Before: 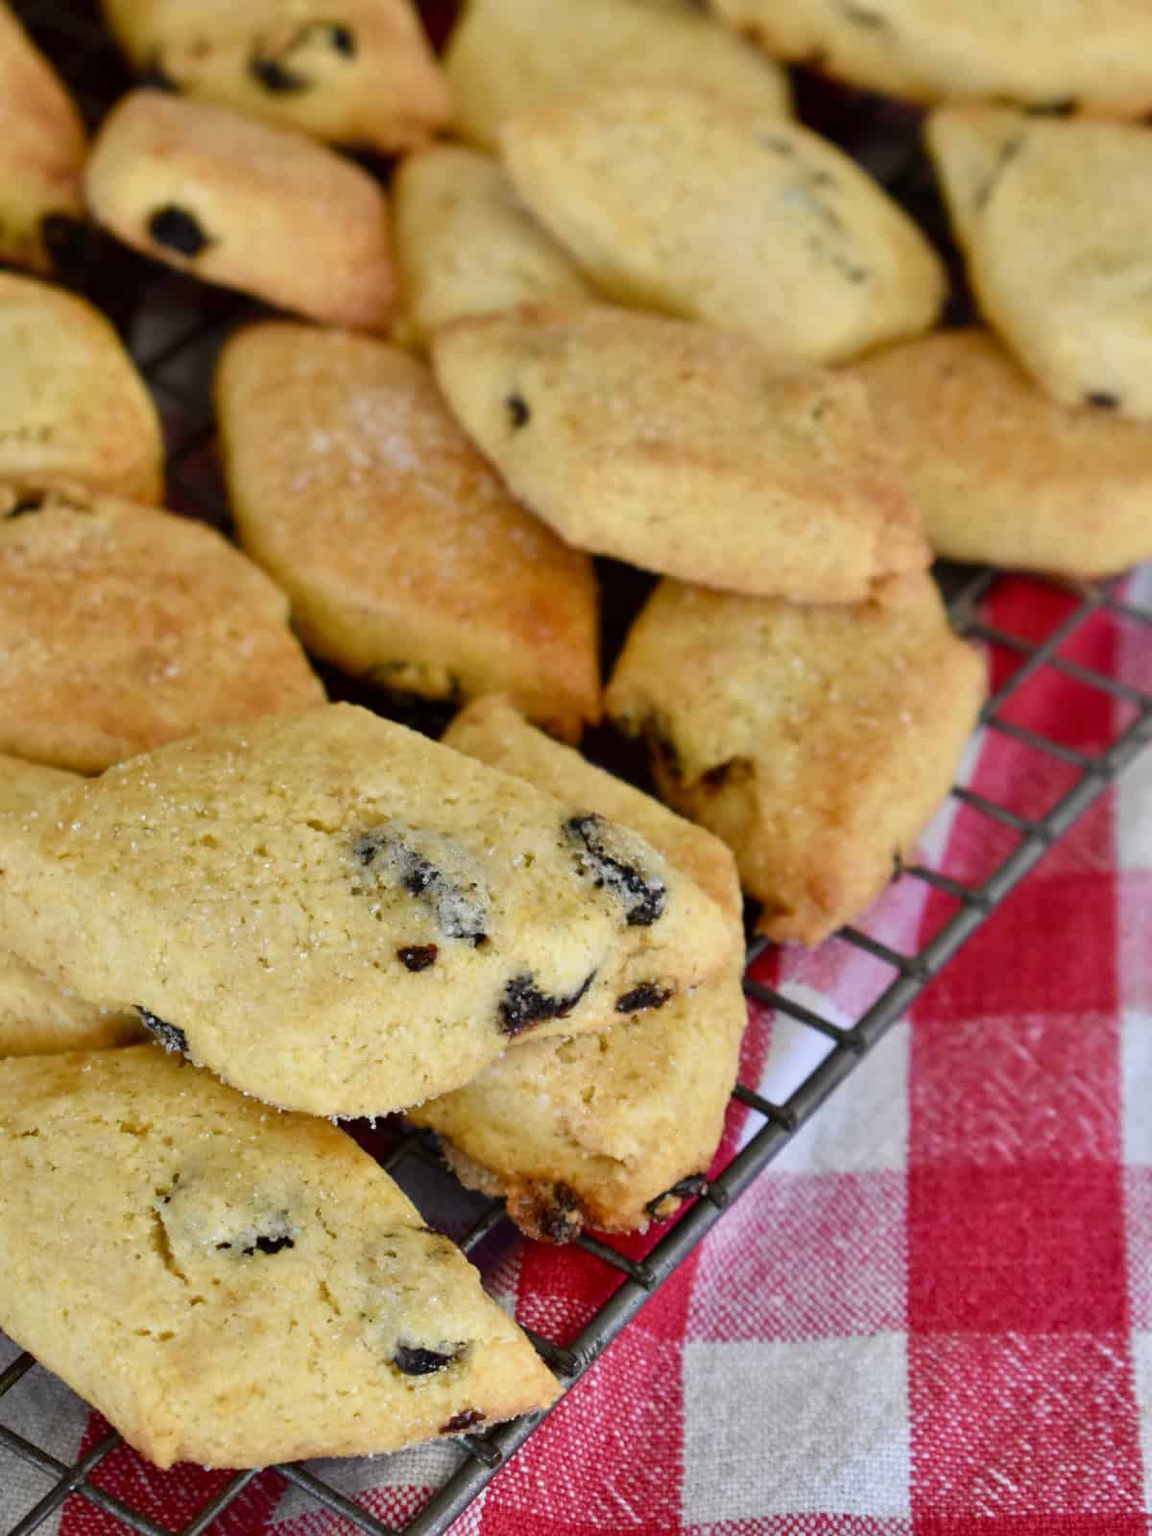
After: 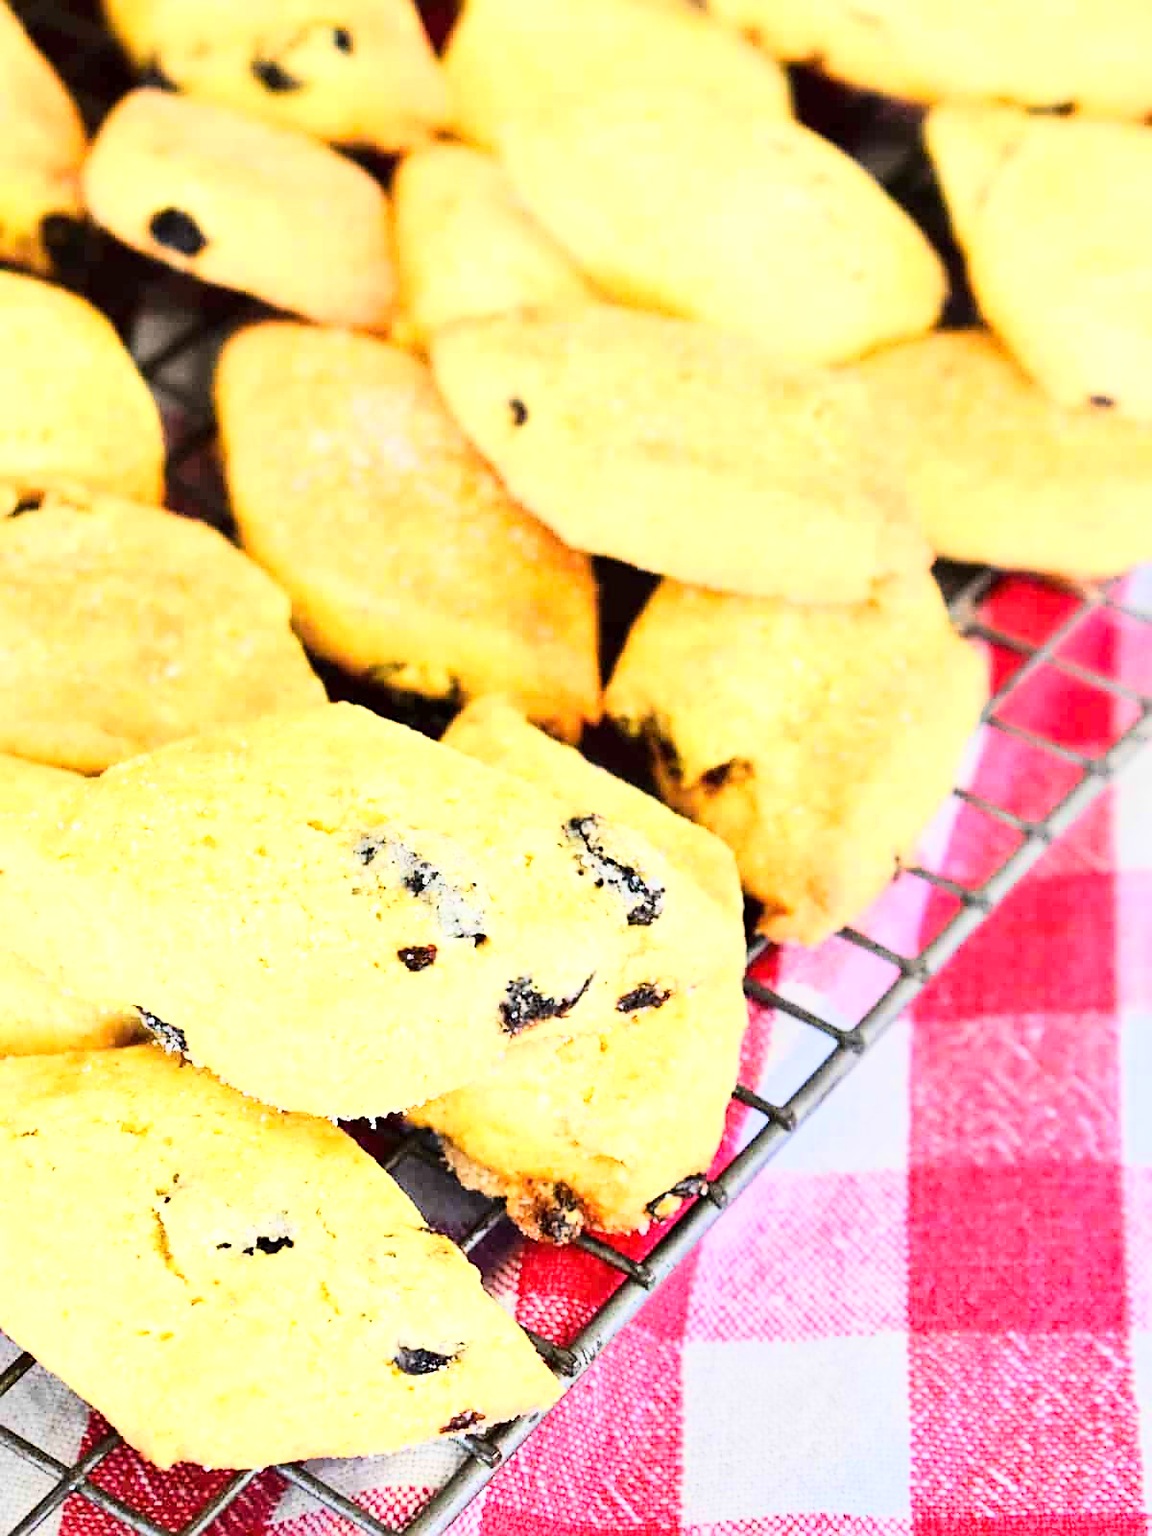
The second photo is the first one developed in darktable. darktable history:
sharpen: on, module defaults
exposure: exposure -0.072 EV
tone curve: curves: ch0 [(0, 0) (0.417, 0.851) (1, 1)]
